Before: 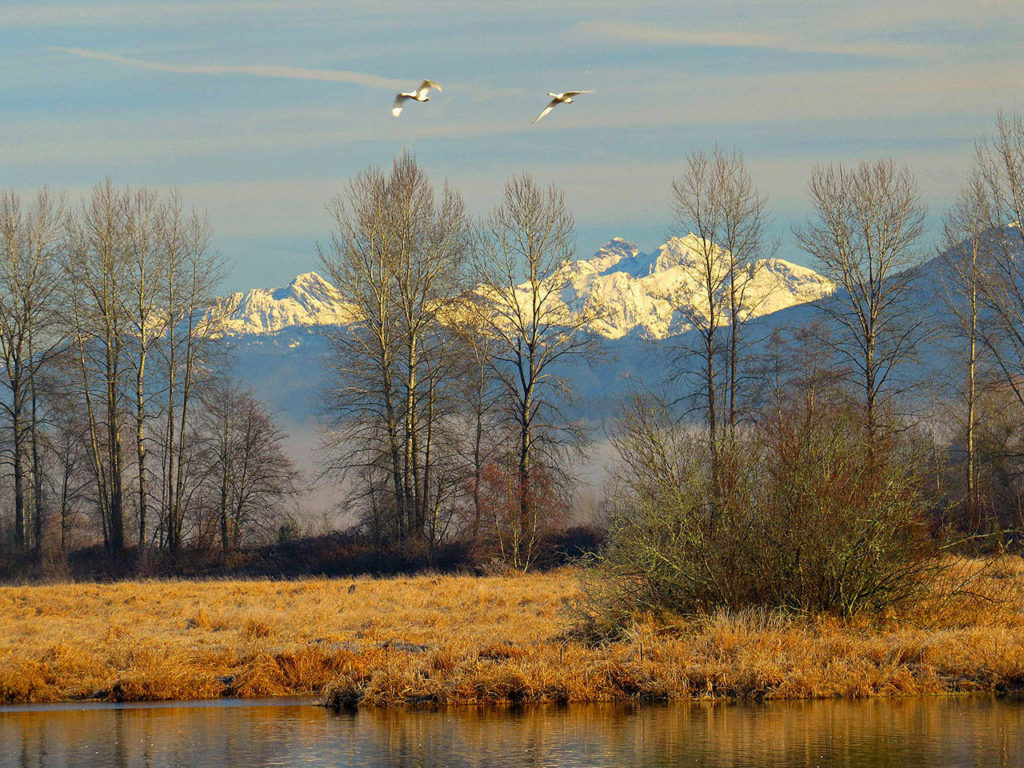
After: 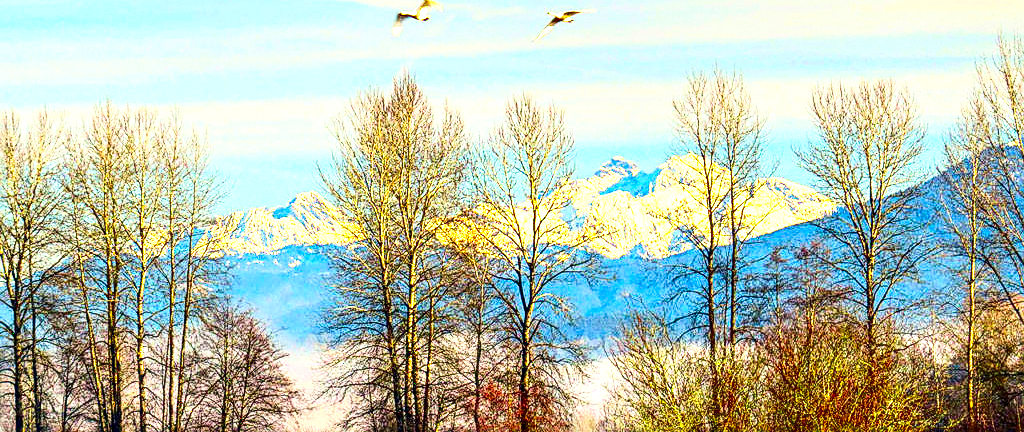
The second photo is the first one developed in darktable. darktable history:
exposure: exposure 0.373 EV, compensate highlight preservation false
tone curve: curves: ch0 [(0, 0.036) (0.119, 0.115) (0.466, 0.498) (0.715, 0.767) (0.817, 0.865) (1, 0.998)]; ch1 [(0, 0) (0.377, 0.424) (0.442, 0.491) (0.487, 0.498) (0.514, 0.512) (0.536, 0.577) (0.66, 0.724) (1, 1)]; ch2 [(0, 0) (0.38, 0.405) (0.463, 0.443) (0.492, 0.486) (0.526, 0.541) (0.578, 0.598) (1, 1)]
local contrast: highlights 63%, shadows 54%, detail 168%, midtone range 0.513
sharpen: on, module defaults
base curve: curves: ch0 [(0, 0) (0.557, 0.834) (1, 1)], preserve colors none
crop and rotate: top 10.555%, bottom 33.192%
velvia: strength 26.33%
contrast brightness saturation: contrast 0.256, brightness 0.013, saturation 0.859
